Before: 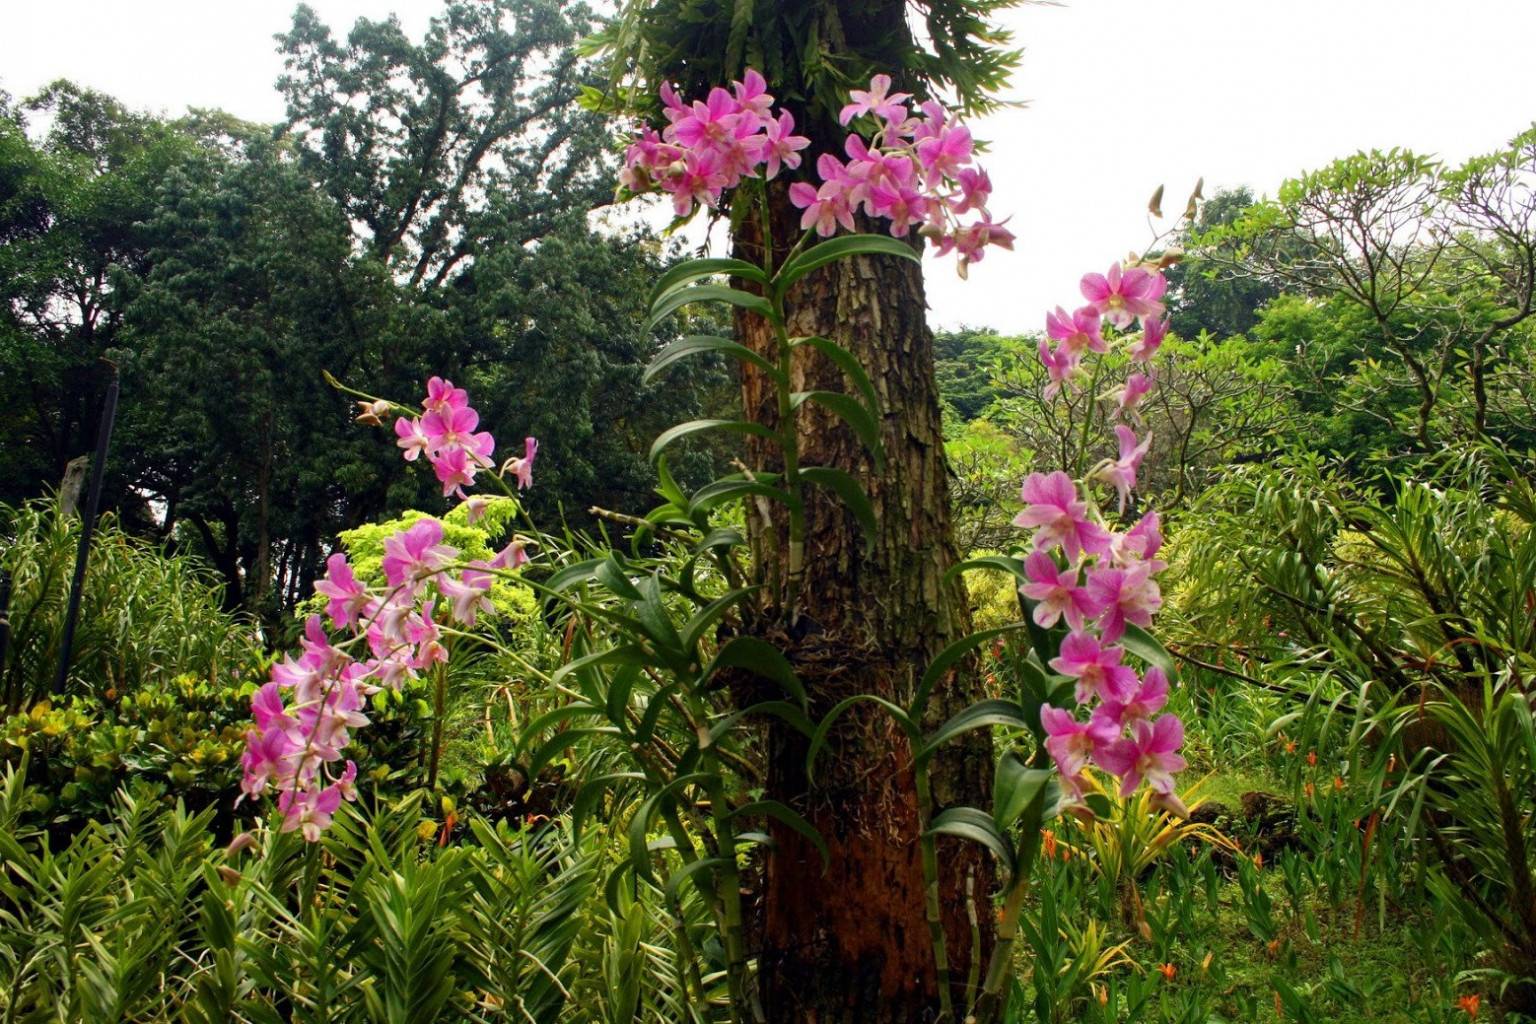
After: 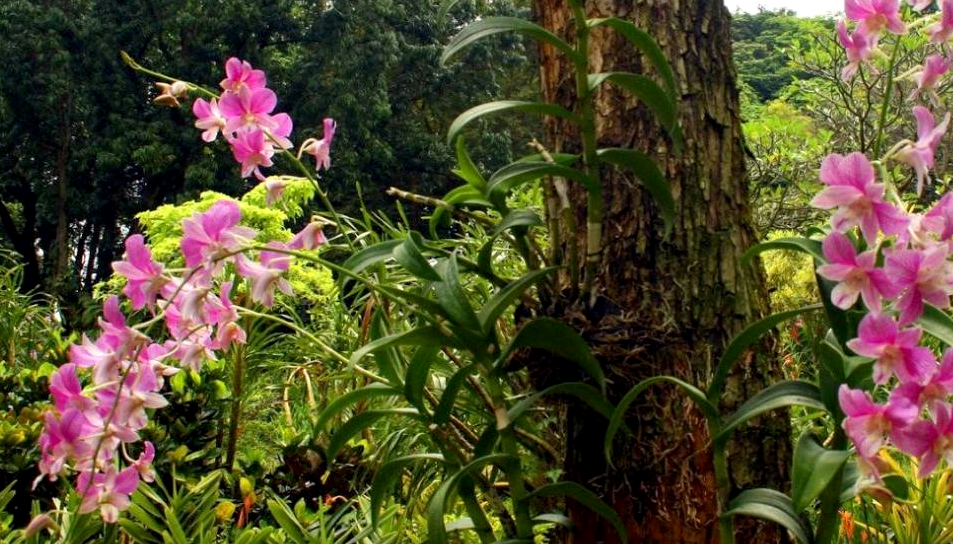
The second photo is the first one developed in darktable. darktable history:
crop: left 13.16%, top 31.25%, right 24.775%, bottom 15.583%
exposure: black level correction 0.002, exposure 0.145 EV, compensate exposure bias true, compensate highlight preservation false
